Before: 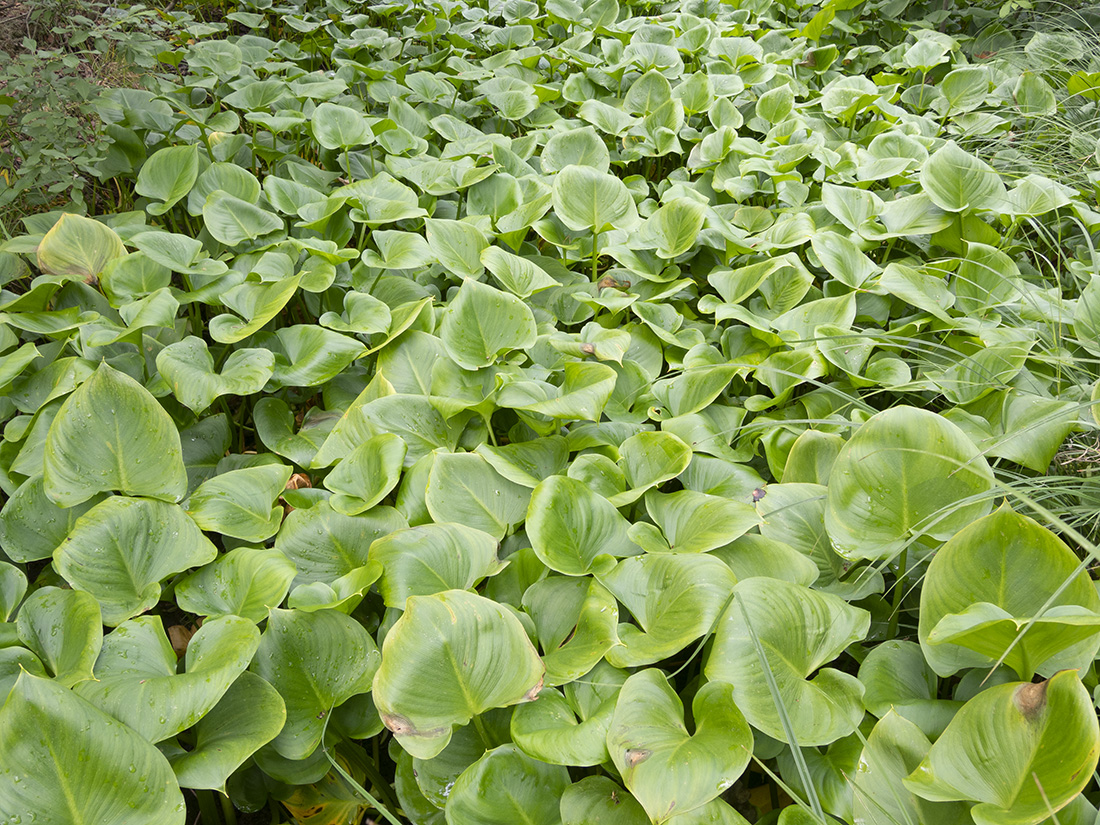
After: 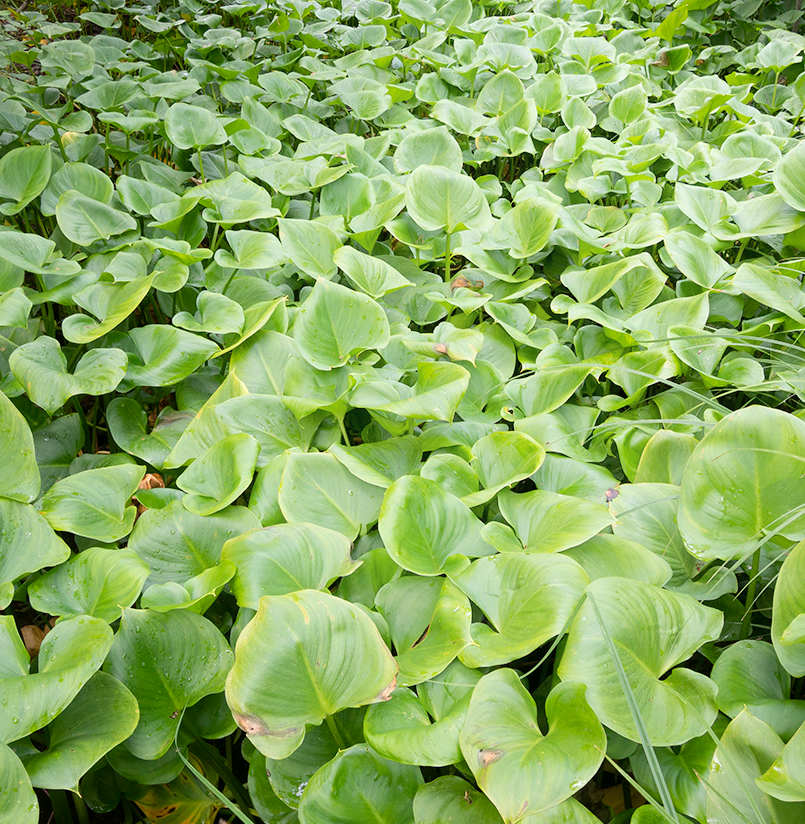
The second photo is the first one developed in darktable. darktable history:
shadows and highlights: shadows -54.3, highlights 86.09, soften with gaussian
crop: left 13.443%, right 13.31%
